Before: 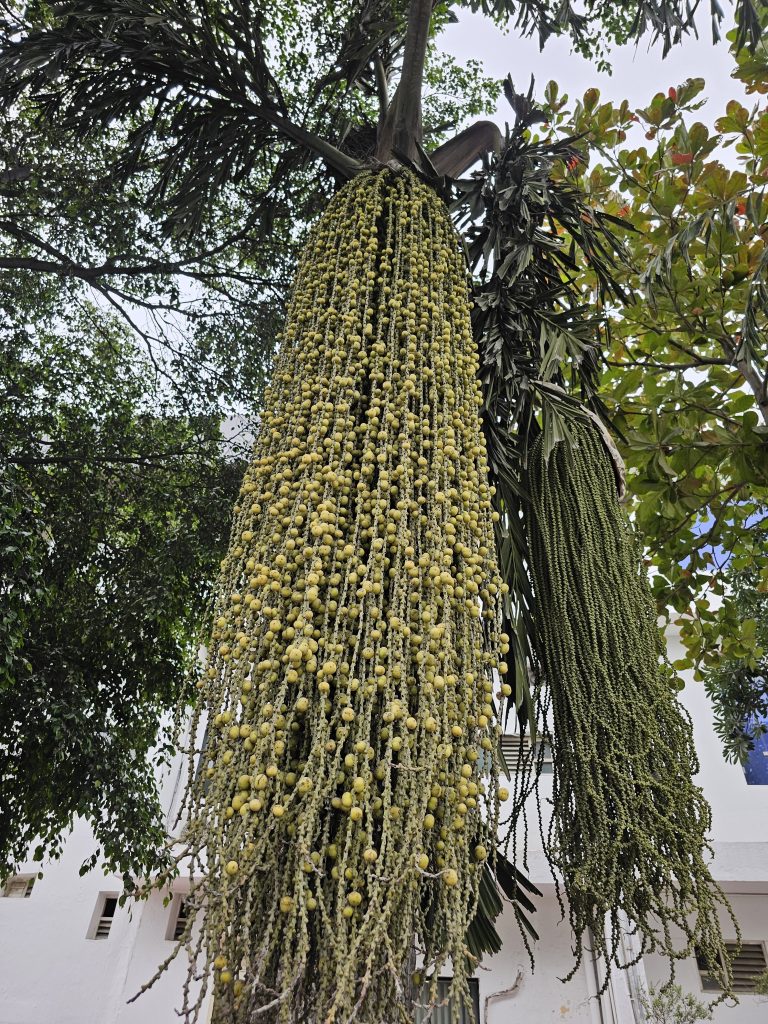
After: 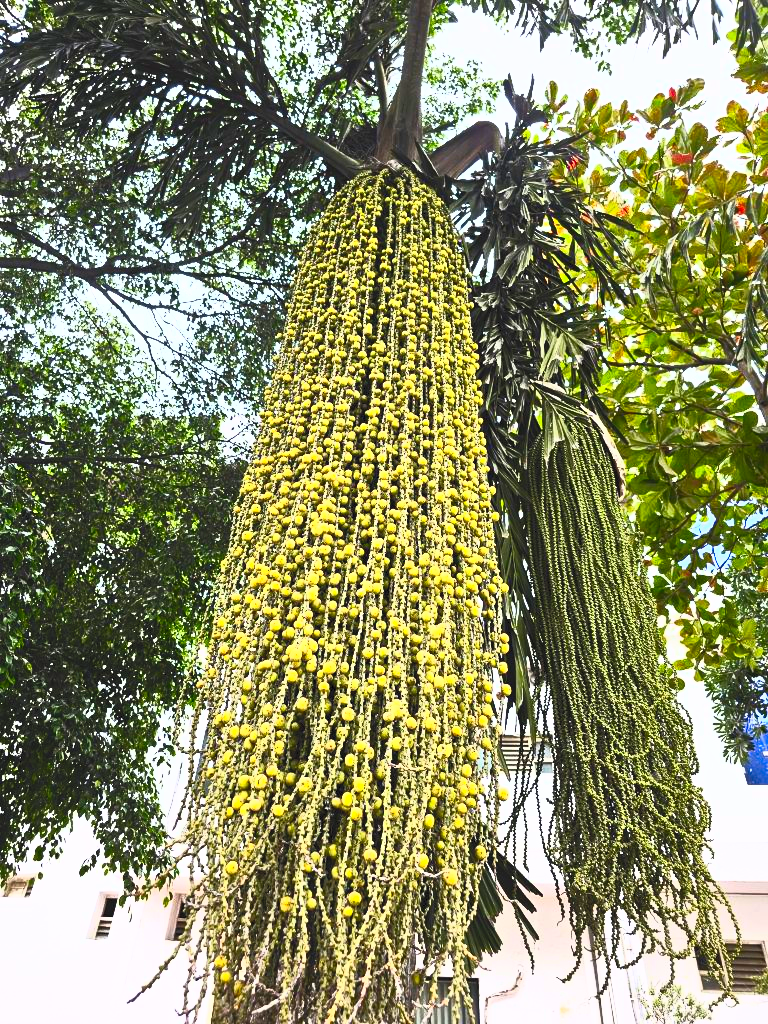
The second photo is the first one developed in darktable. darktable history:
contrast brightness saturation: contrast 0.983, brightness 0.987, saturation 1
color calibration: illuminant same as pipeline (D50), adaptation none (bypass), x 0.332, y 0.334, temperature 5016.88 K
